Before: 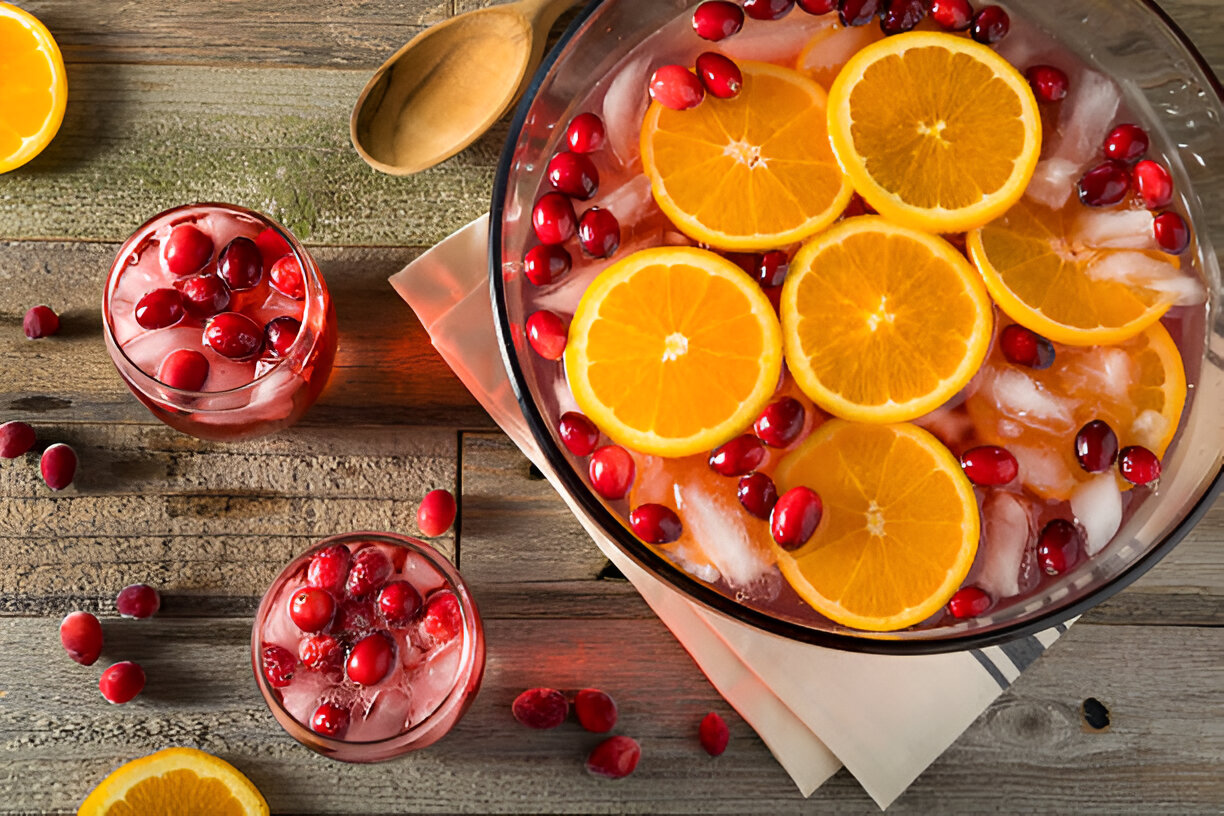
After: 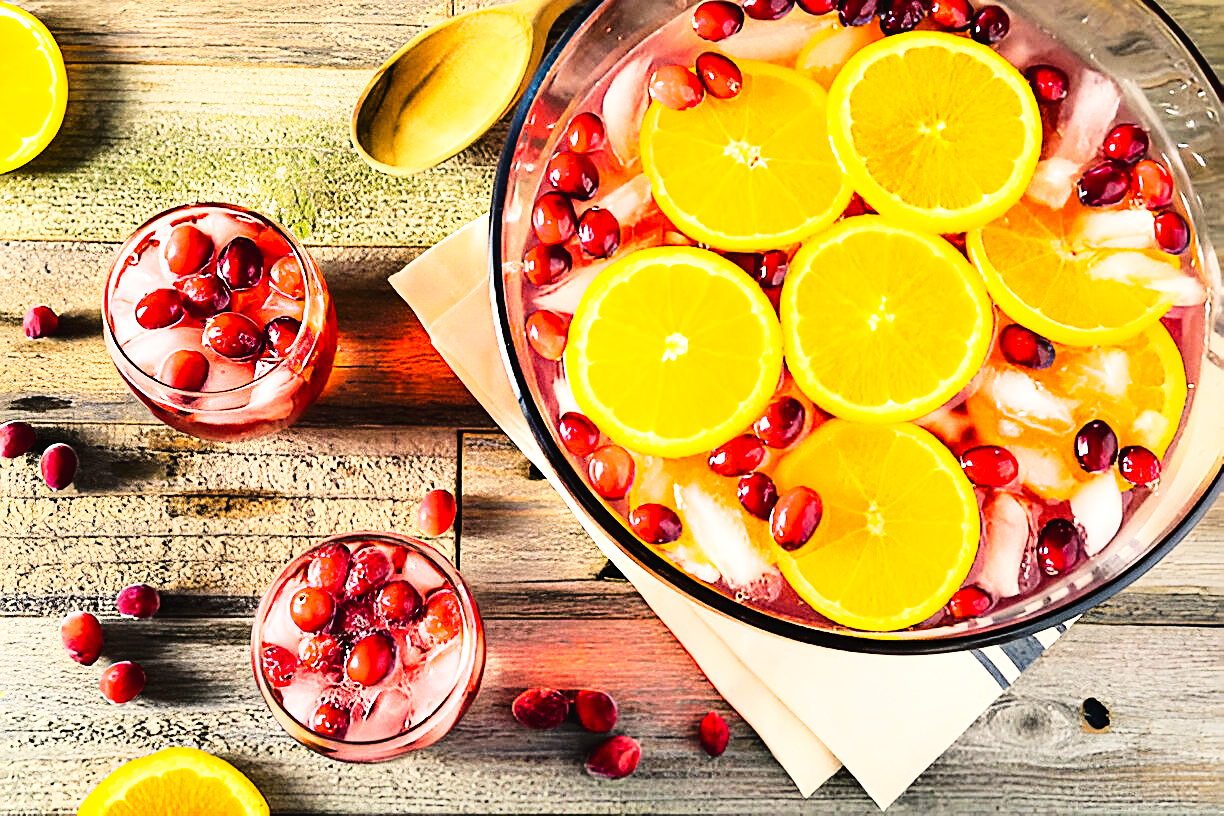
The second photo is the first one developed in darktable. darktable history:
sharpen: on, module defaults
exposure: black level correction 0, exposure 0.701 EV, compensate exposure bias true, compensate highlight preservation false
tone curve: curves: ch0 [(0, 0) (0.003, 0.025) (0.011, 0.025) (0.025, 0.025) (0.044, 0.026) (0.069, 0.033) (0.1, 0.053) (0.136, 0.078) (0.177, 0.108) (0.224, 0.153) (0.277, 0.213) (0.335, 0.286) (0.399, 0.372) (0.468, 0.467) (0.543, 0.565) (0.623, 0.675) (0.709, 0.775) (0.801, 0.863) (0.898, 0.936) (1, 1)], preserve colors none
base curve: curves: ch0 [(0, 0) (0.028, 0.03) (0.121, 0.232) (0.46, 0.748) (0.859, 0.968) (1, 1)], exposure shift 0.01
color balance rgb: shadows lift › chroma 7.099%, shadows lift › hue 245.63°, perceptual saturation grading › global saturation 0.901%, global vibrance 24.998%, contrast 9.531%
